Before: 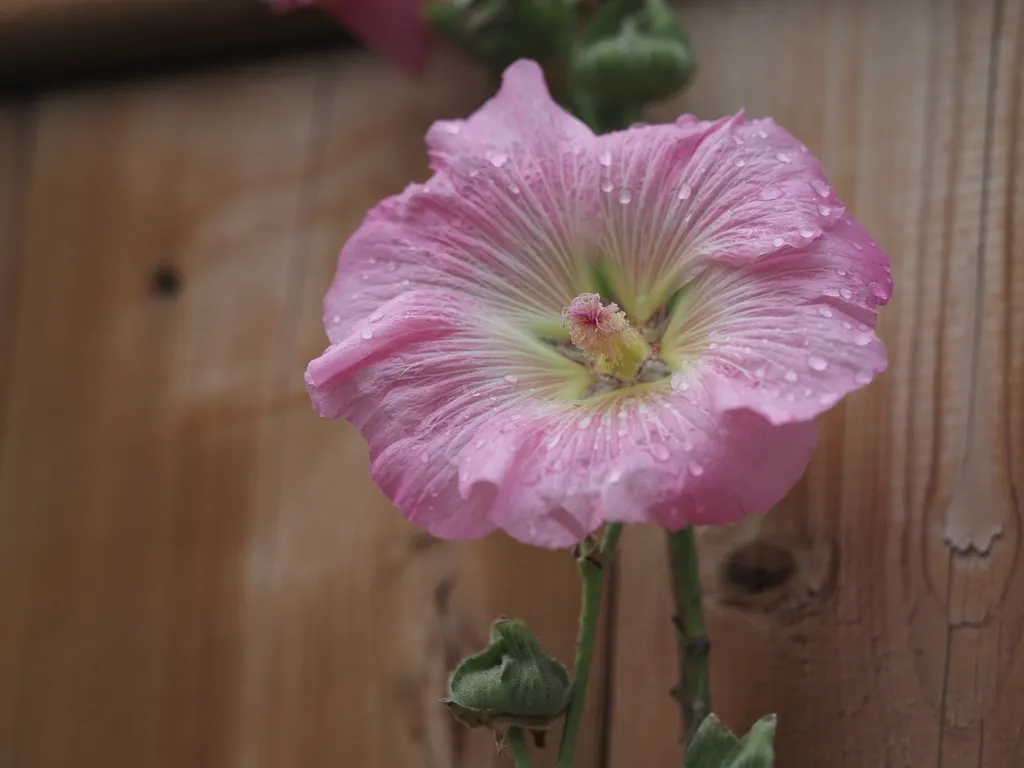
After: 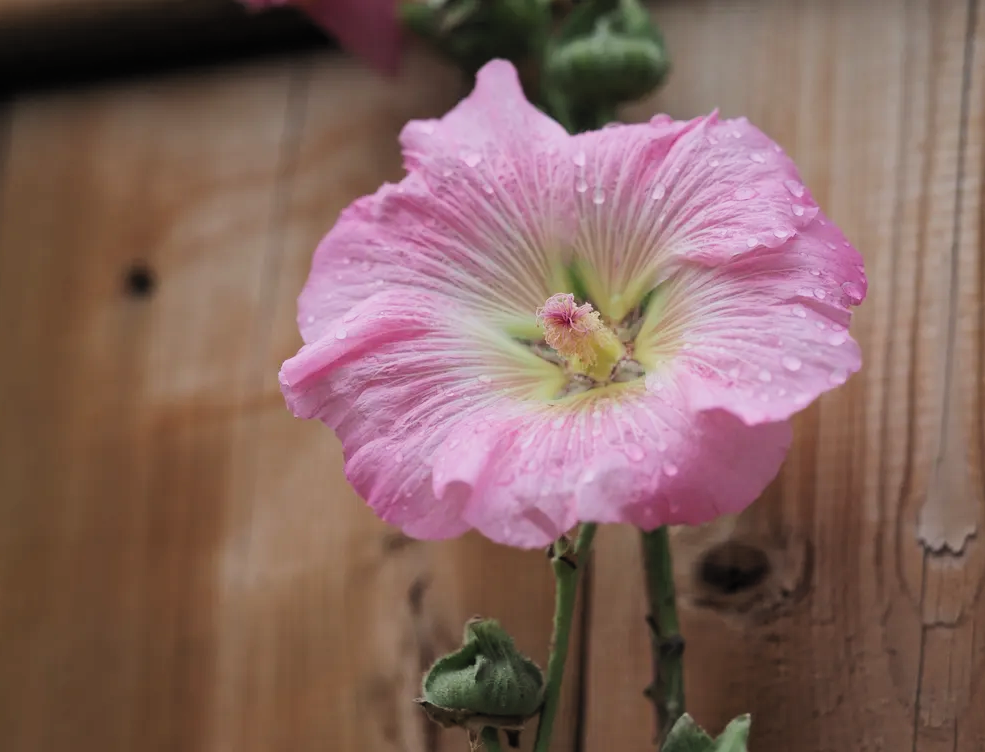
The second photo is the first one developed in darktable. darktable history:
filmic rgb: black relative exposure -7.65 EV, white relative exposure 4.56 EV, hardness 3.61, color science v4 (2020), contrast in shadows soft, contrast in highlights soft
crop and rotate: left 2.558%, right 1.228%, bottom 1.974%
contrast brightness saturation: contrast 0.2, brightness 0.156, saturation 0.218
